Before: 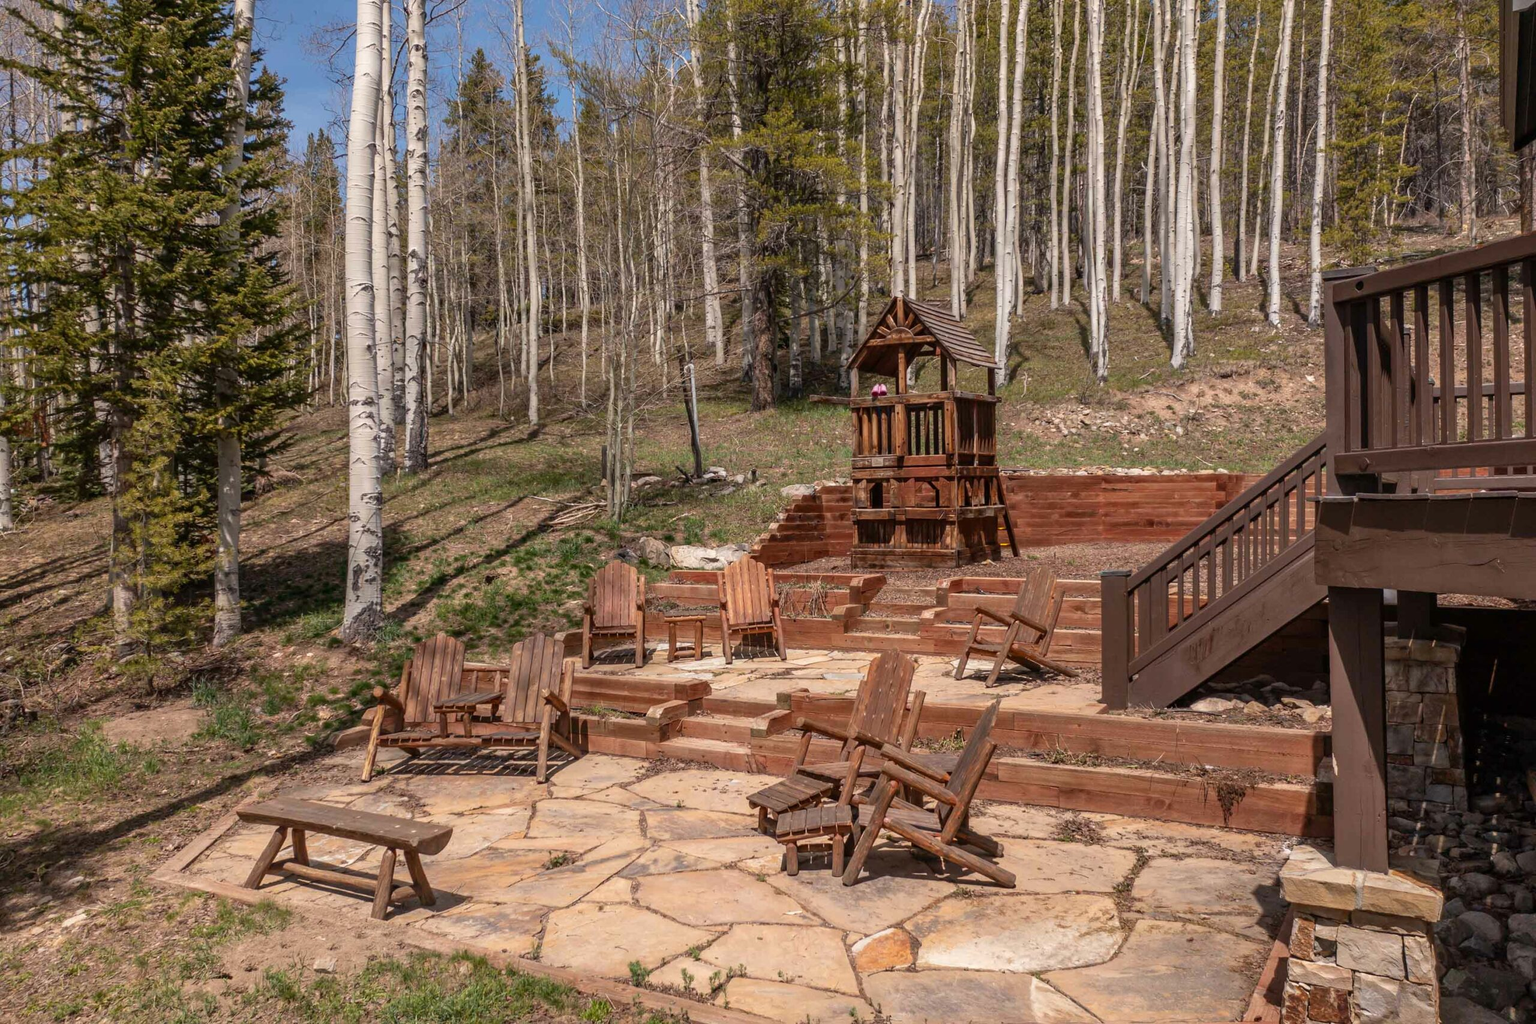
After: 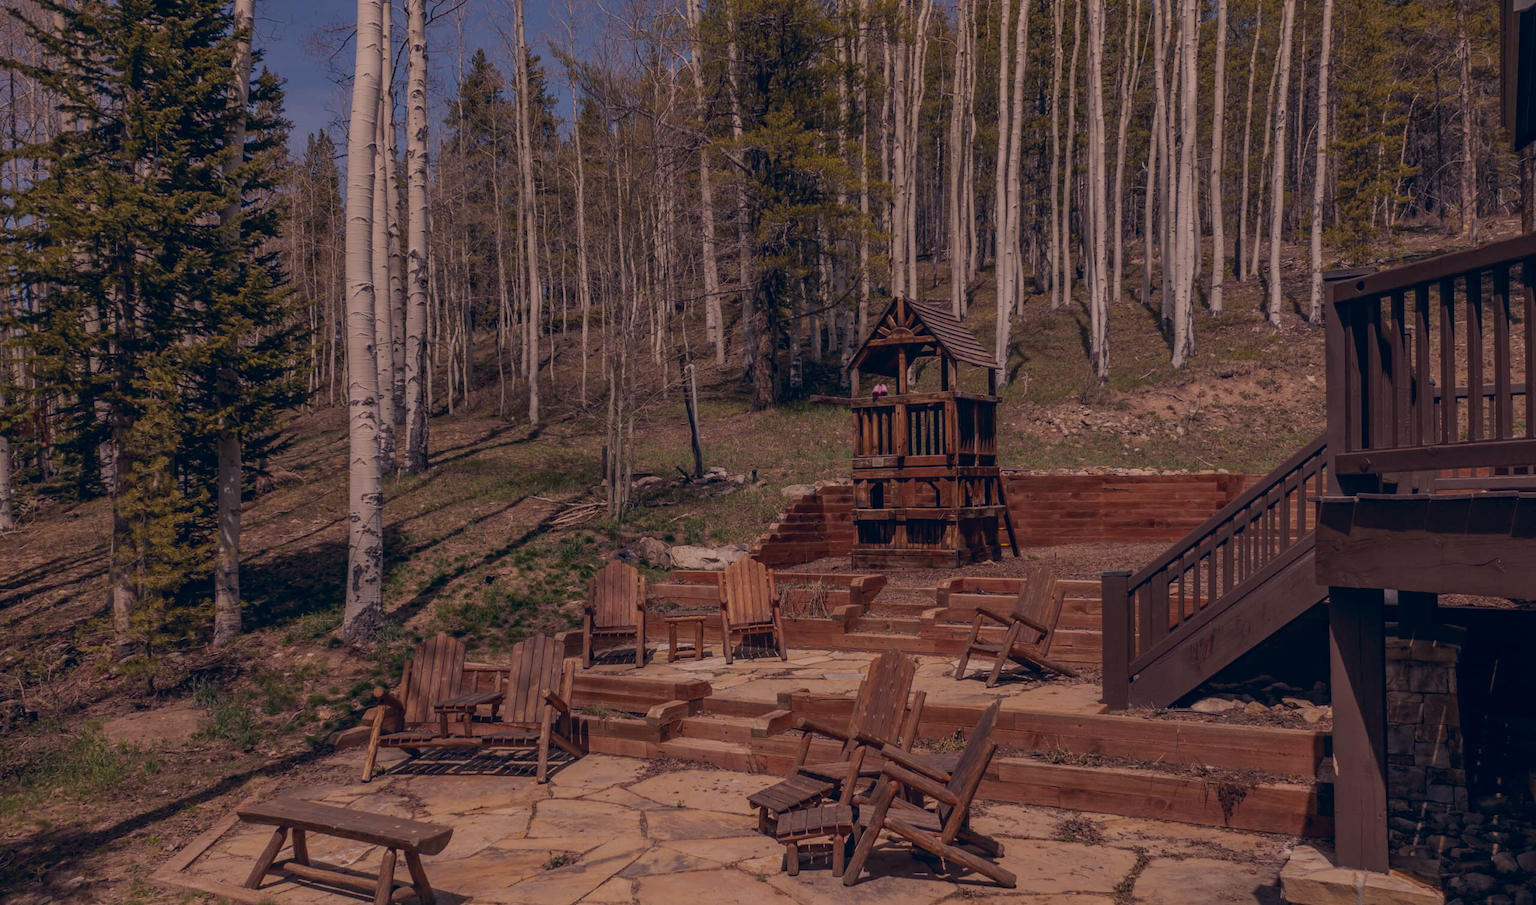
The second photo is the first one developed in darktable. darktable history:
crop and rotate: top 0%, bottom 11.49%
rgb levels: mode RGB, independent channels, levels [[0, 0.474, 1], [0, 0.5, 1], [0, 0.5, 1]]
exposure: exposure -1.468 EV, compensate highlight preservation false
color correction: highlights a* 10.32, highlights b* 14.66, shadows a* -9.59, shadows b* -15.02
